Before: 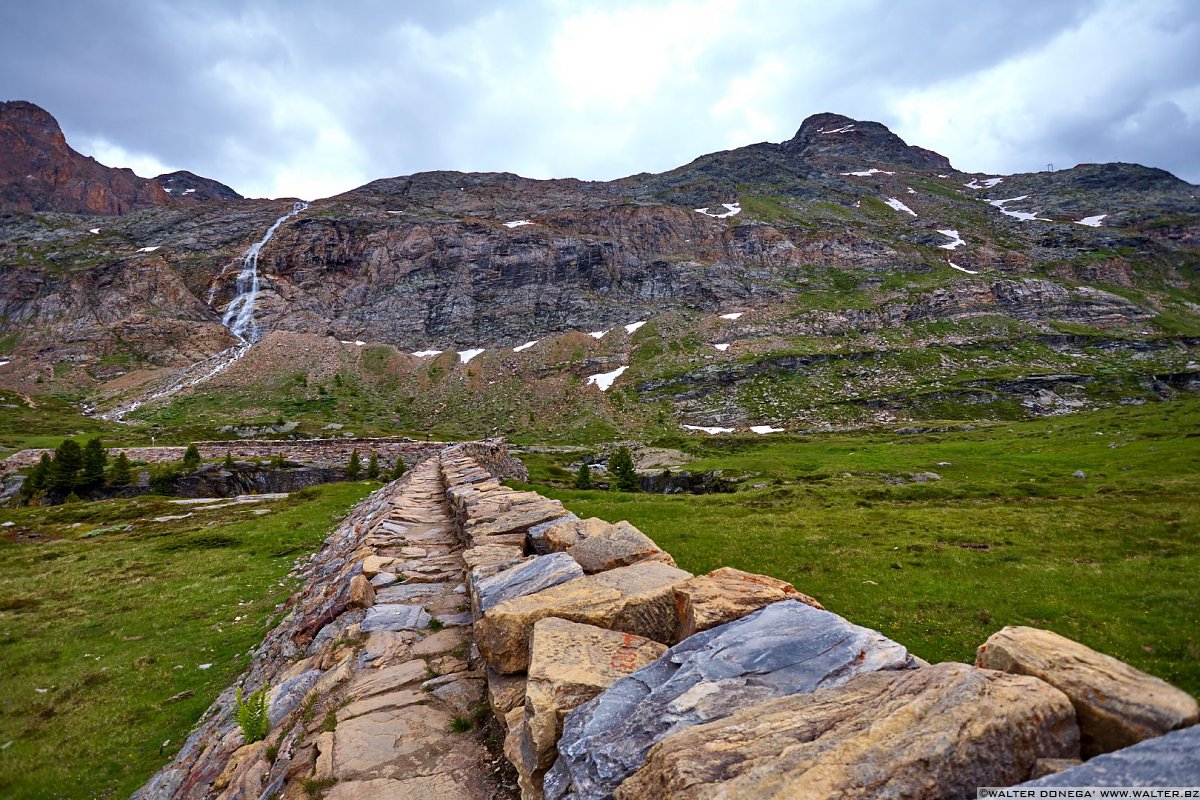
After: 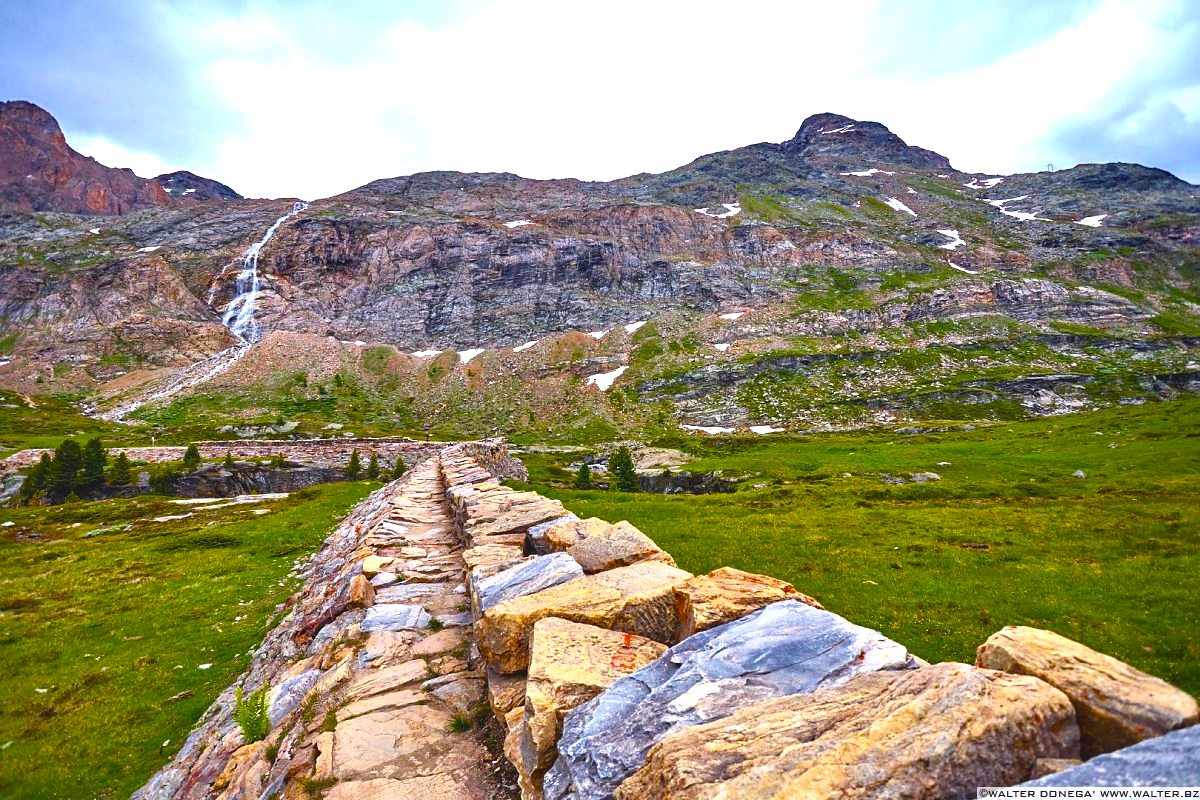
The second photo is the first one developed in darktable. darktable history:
color balance rgb: perceptual saturation grading › global saturation 25.772%, global vibrance 6.796%, saturation formula JzAzBz (2021)
exposure: black level correction -0.005, exposure 1.005 EV, compensate highlight preservation false
